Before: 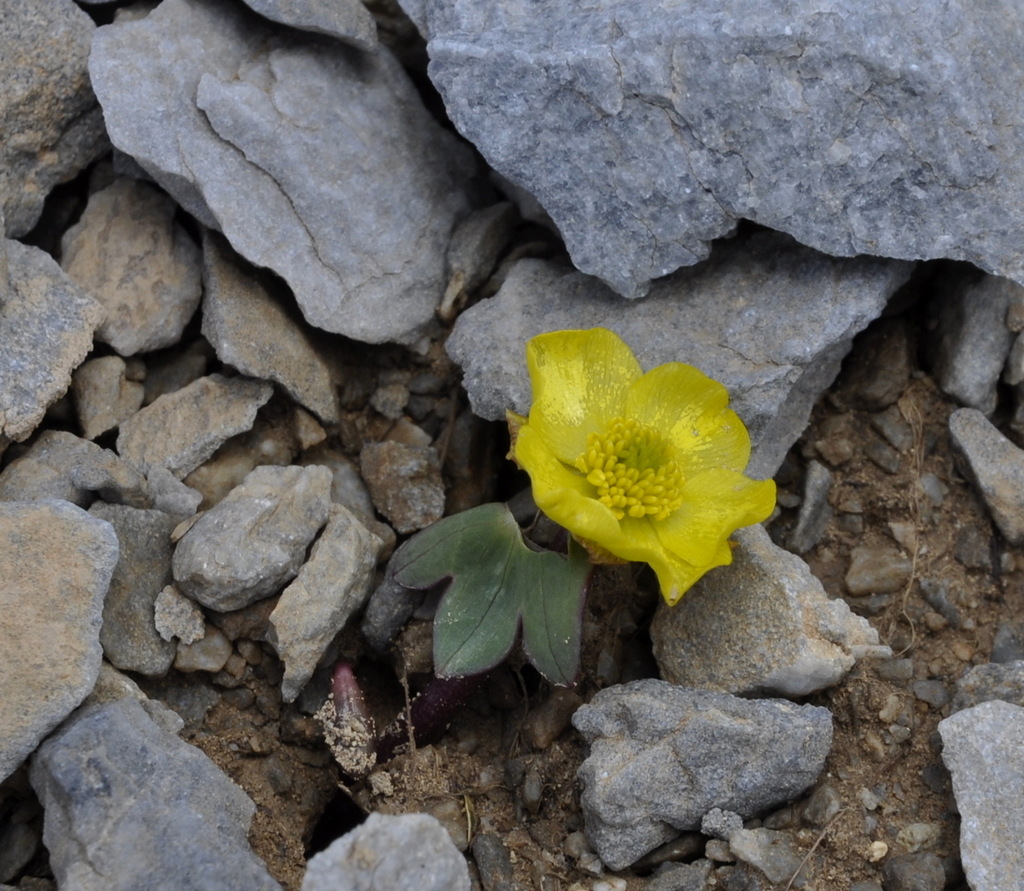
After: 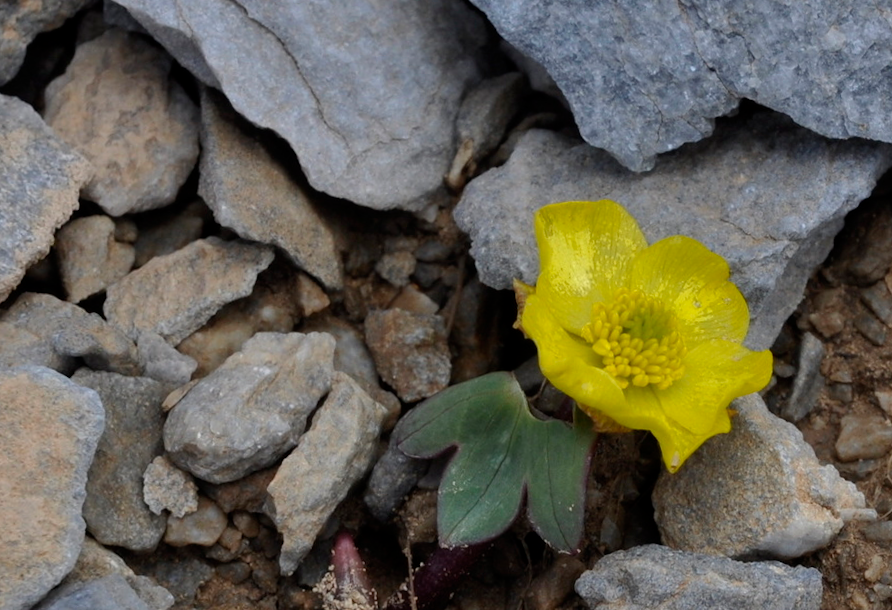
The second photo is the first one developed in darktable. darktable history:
crop and rotate: left 2.425%, top 11.305%, right 9.6%, bottom 15.08%
rotate and perspective: rotation 0.679°, lens shift (horizontal) 0.136, crop left 0.009, crop right 0.991, crop top 0.078, crop bottom 0.95
